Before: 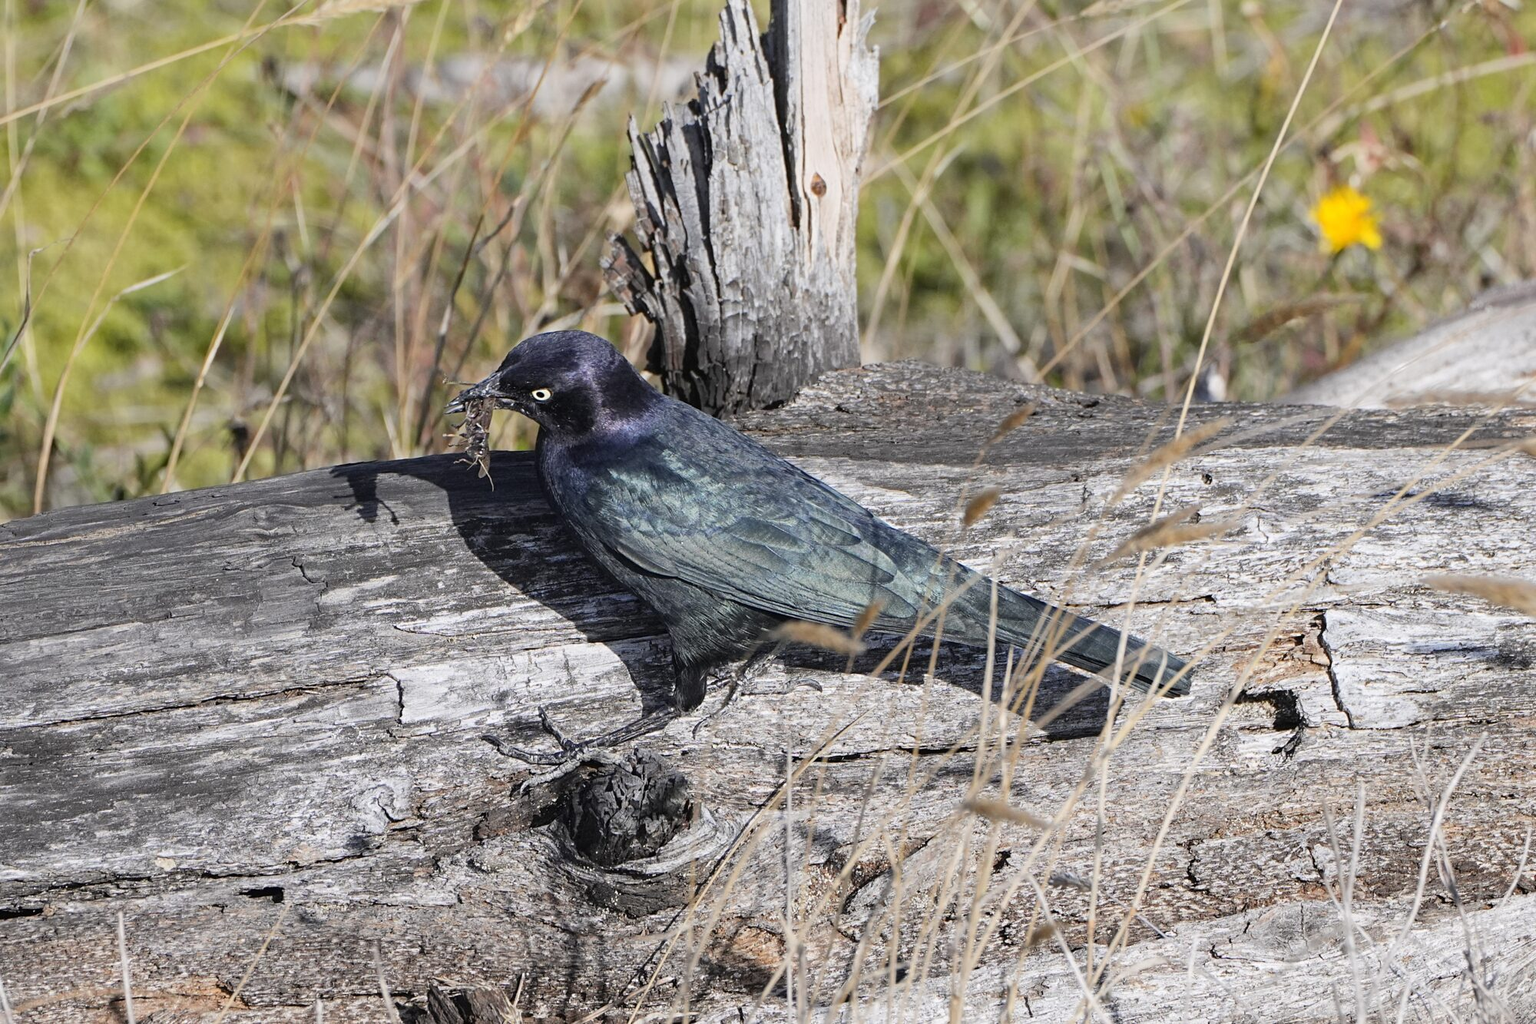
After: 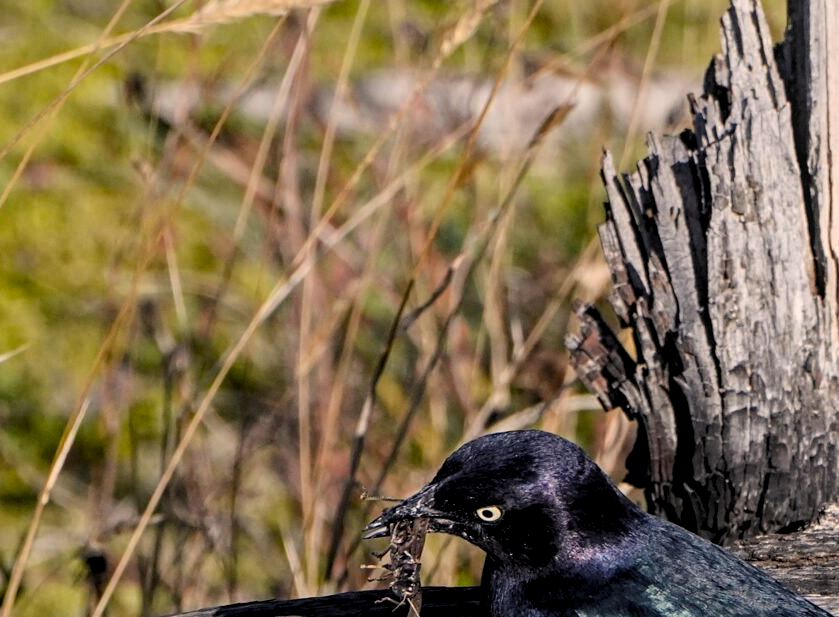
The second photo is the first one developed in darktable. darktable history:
exposure: black level correction 0.001, compensate highlight preservation false
local contrast: detail 130%
crop and rotate: left 10.817%, top 0.062%, right 47.194%, bottom 53.626%
color balance rgb: shadows lift › chroma 2%, shadows lift › hue 247.2°, power › chroma 0.3%, power › hue 25.2°, highlights gain › chroma 3%, highlights gain › hue 60°, global offset › luminance 0.75%, perceptual saturation grading › global saturation 20%, perceptual saturation grading › highlights -20%, perceptual saturation grading › shadows 30%, global vibrance 20%
levels: levels [0.116, 0.574, 1]
